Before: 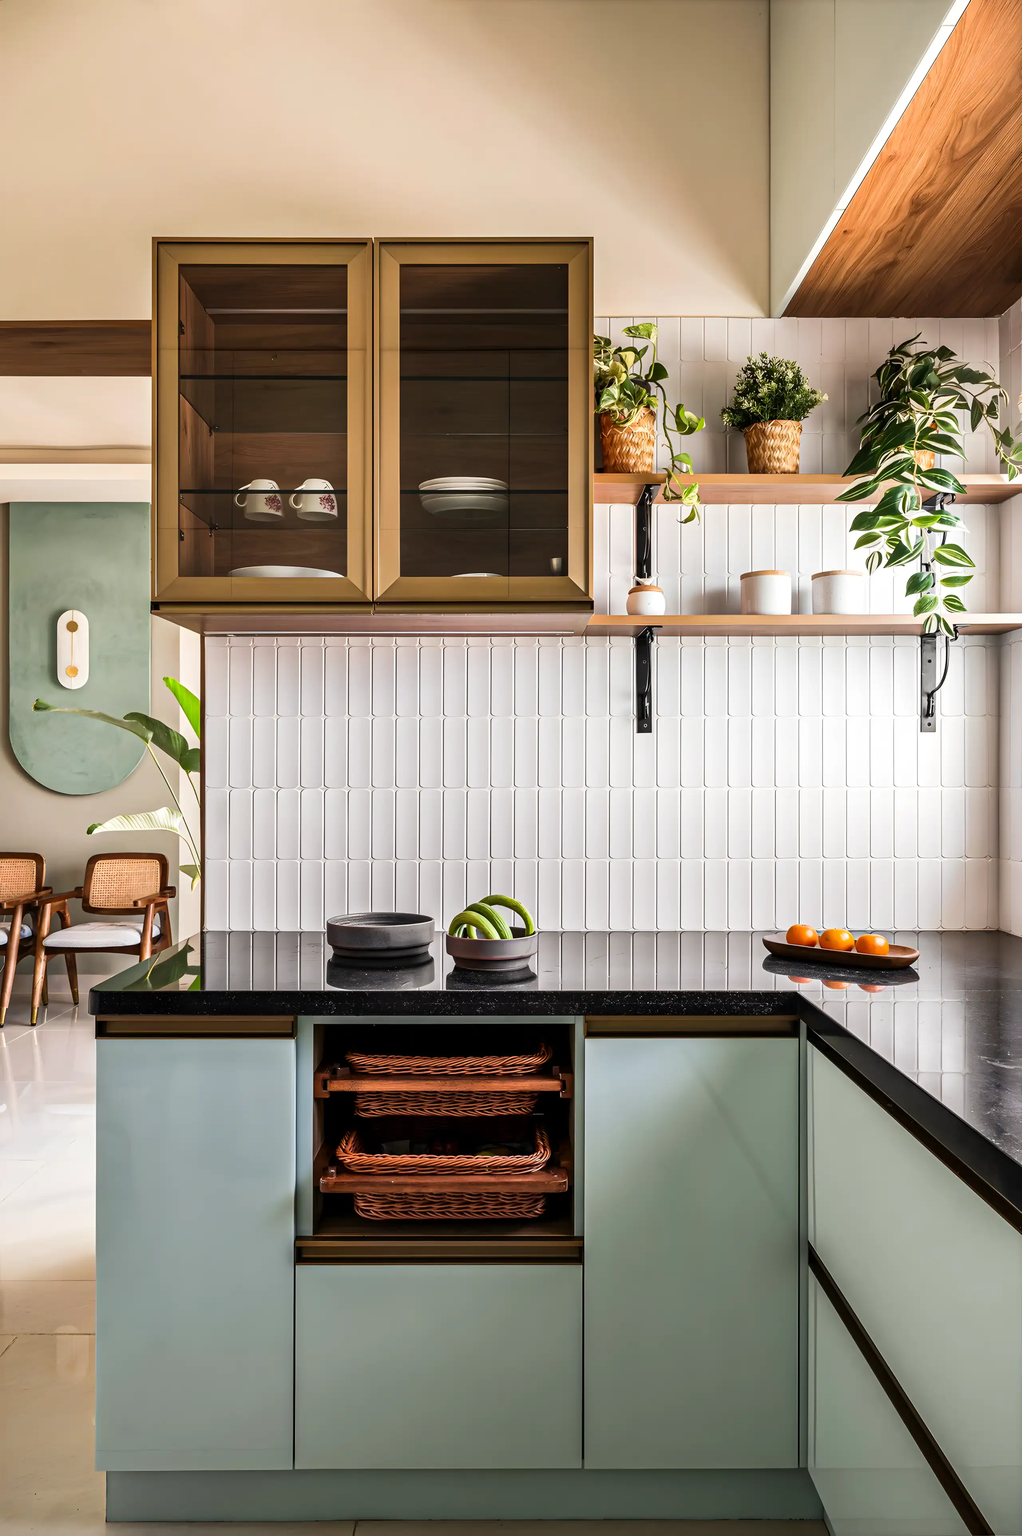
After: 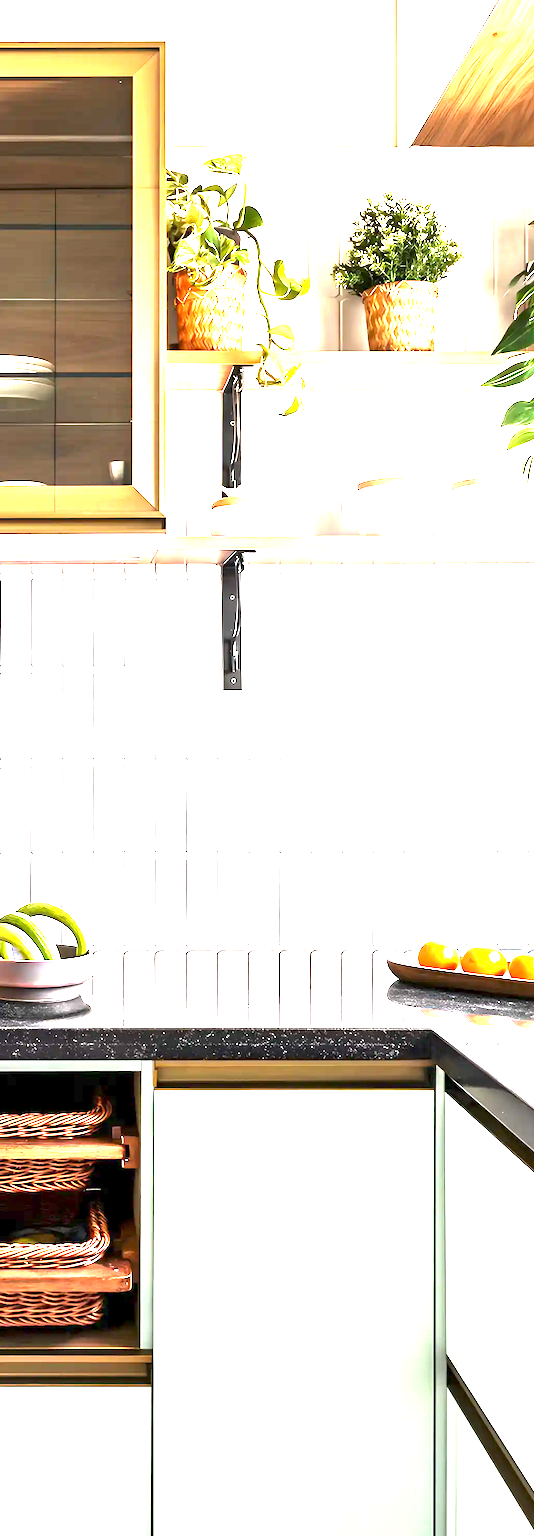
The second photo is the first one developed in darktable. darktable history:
crop: left 45.721%, top 13.393%, right 14.118%, bottom 10.01%
exposure: exposure 3 EV, compensate highlight preservation false
